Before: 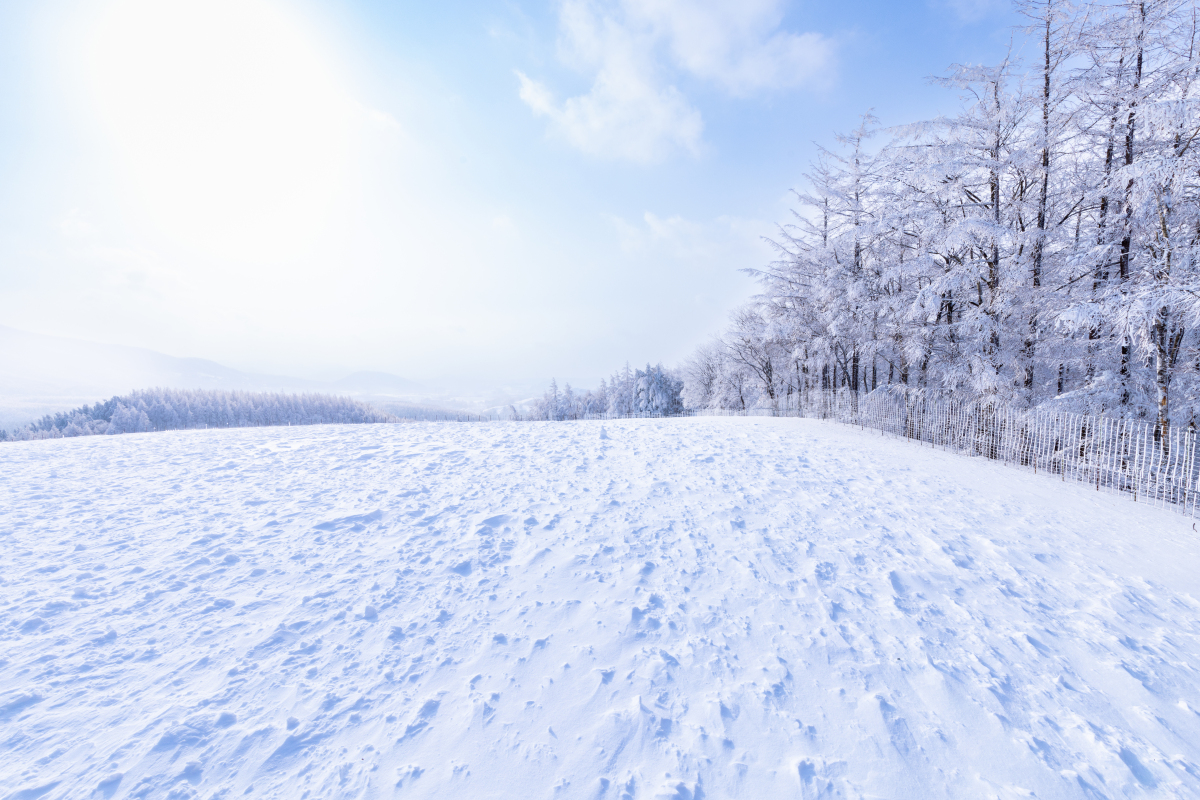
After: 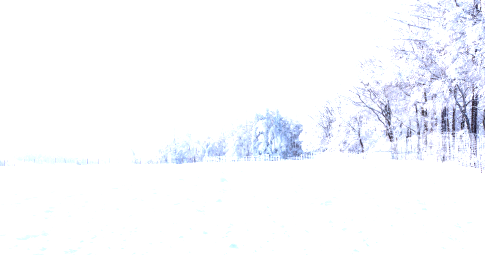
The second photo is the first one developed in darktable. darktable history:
crop: left 31.751%, top 32.172%, right 27.8%, bottom 35.83%
exposure: exposure 1.15 EV, compensate highlight preservation false
